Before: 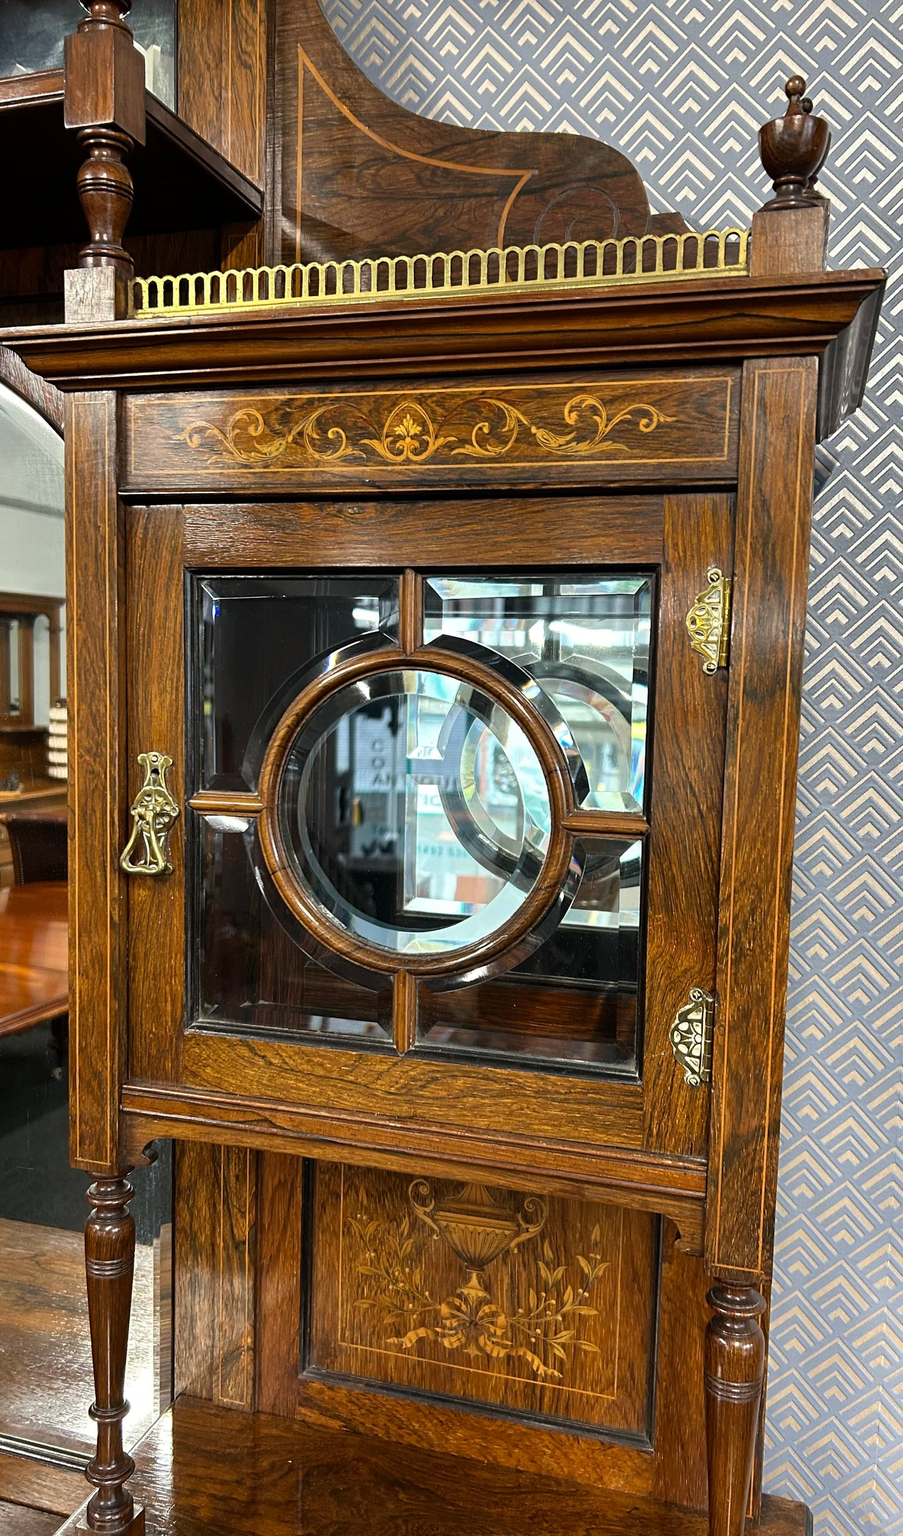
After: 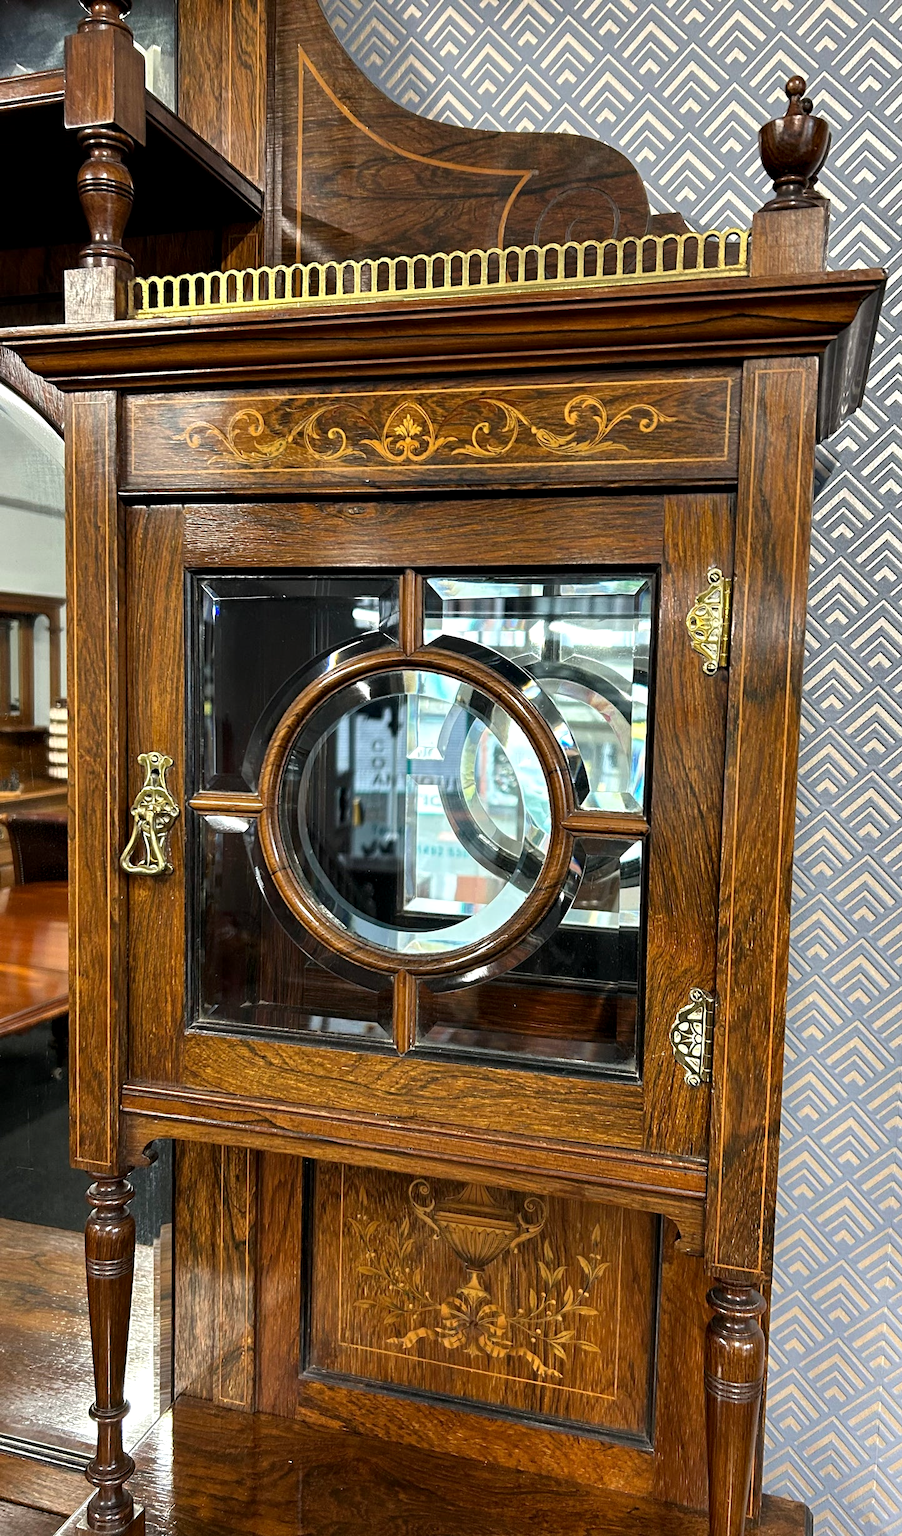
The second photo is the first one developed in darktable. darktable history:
contrast equalizer: y [[0.6 ×6], [0.55 ×6], [0 ×6], [0 ×6], [0 ×6]], mix 0.218
tone equalizer: on, module defaults
